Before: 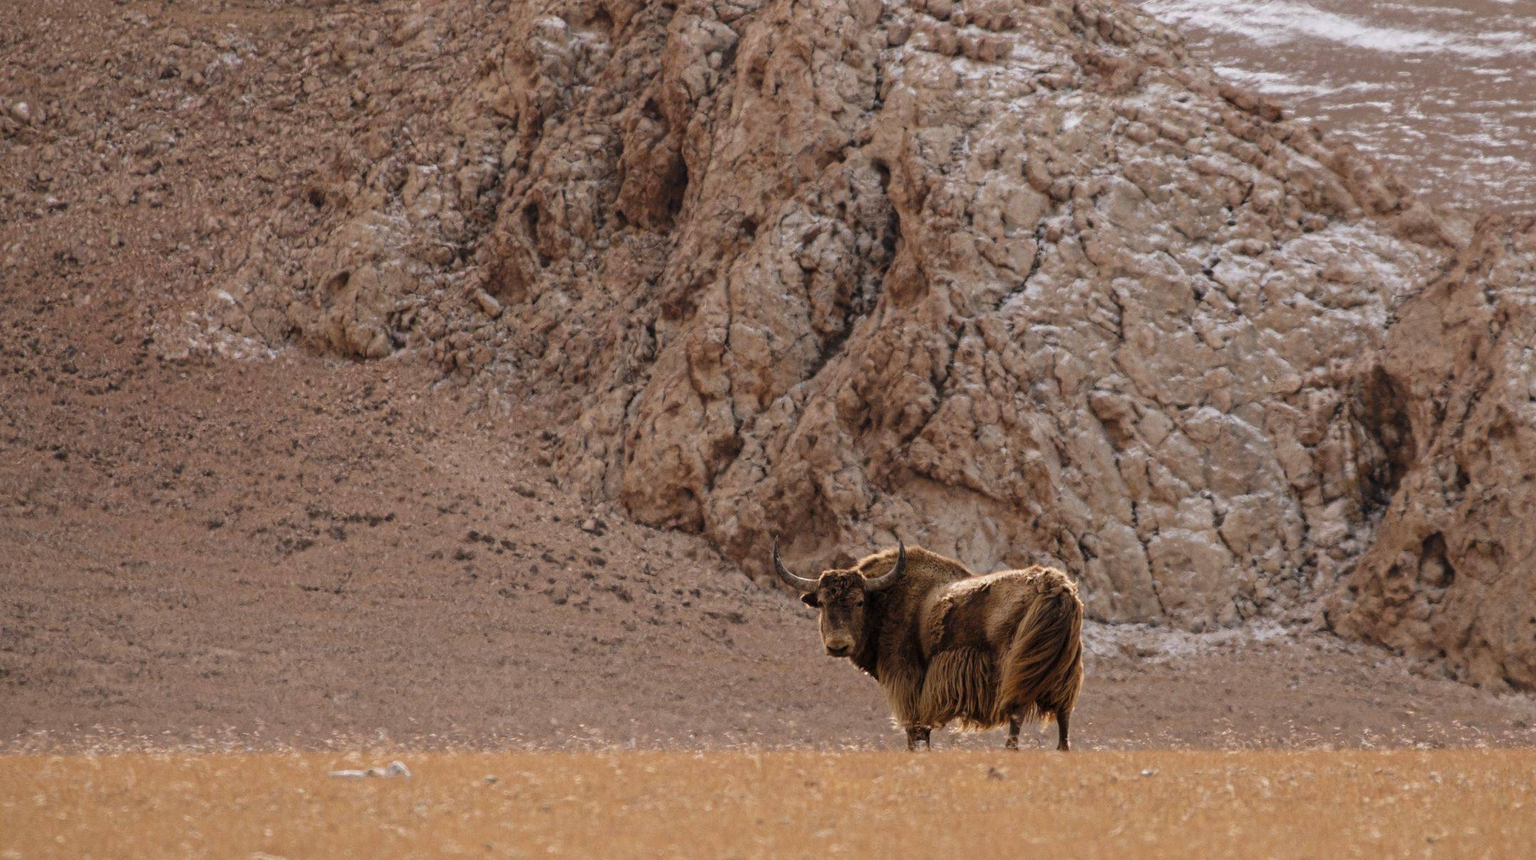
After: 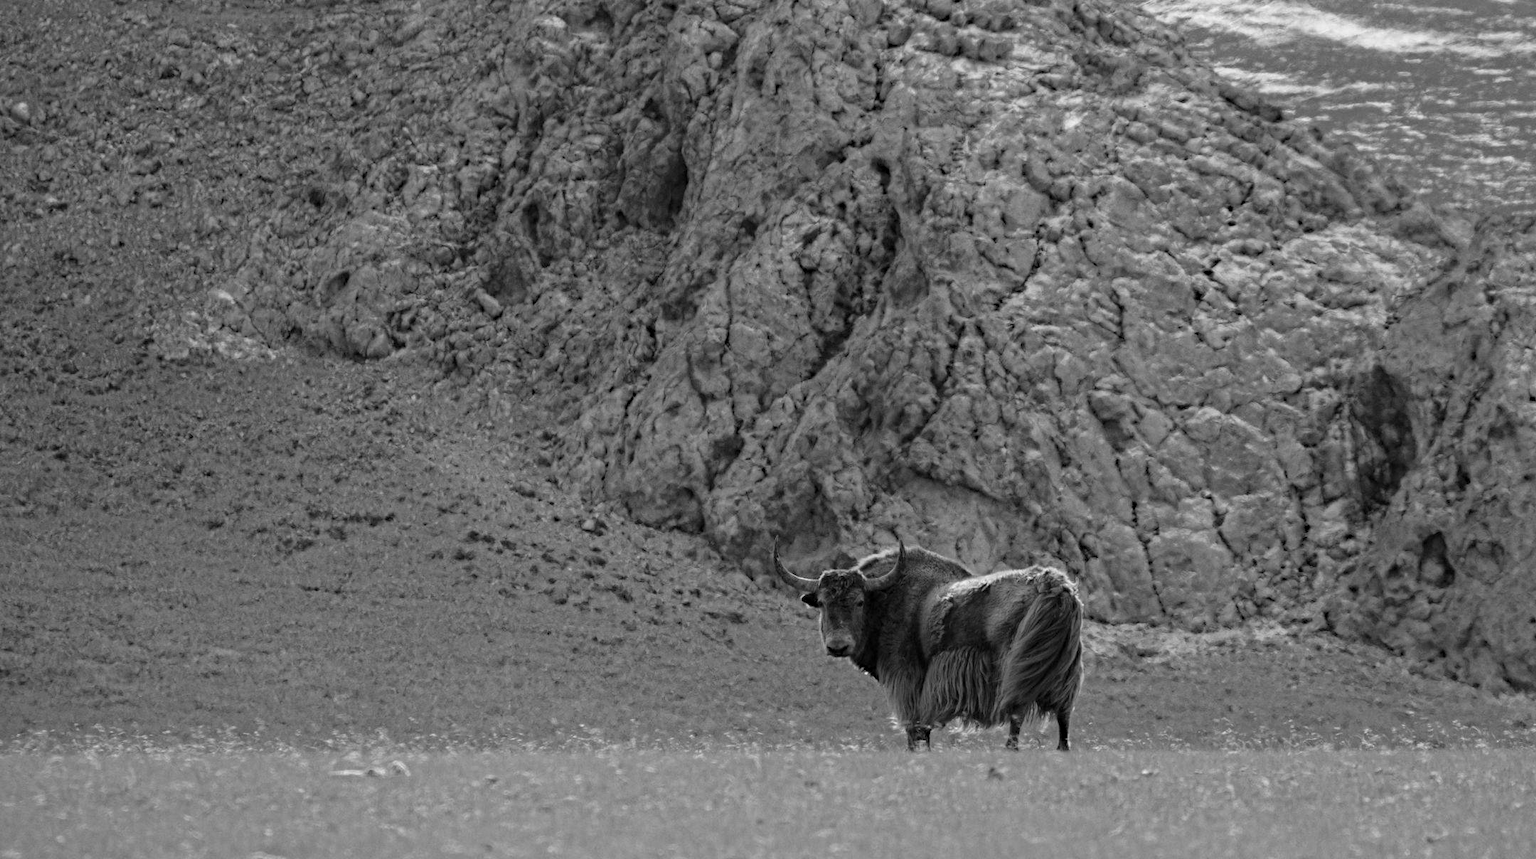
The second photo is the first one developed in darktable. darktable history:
monochrome: a -35.87, b 49.73, size 1.7
haze removal: strength 0.29, distance 0.25, compatibility mode true, adaptive false
